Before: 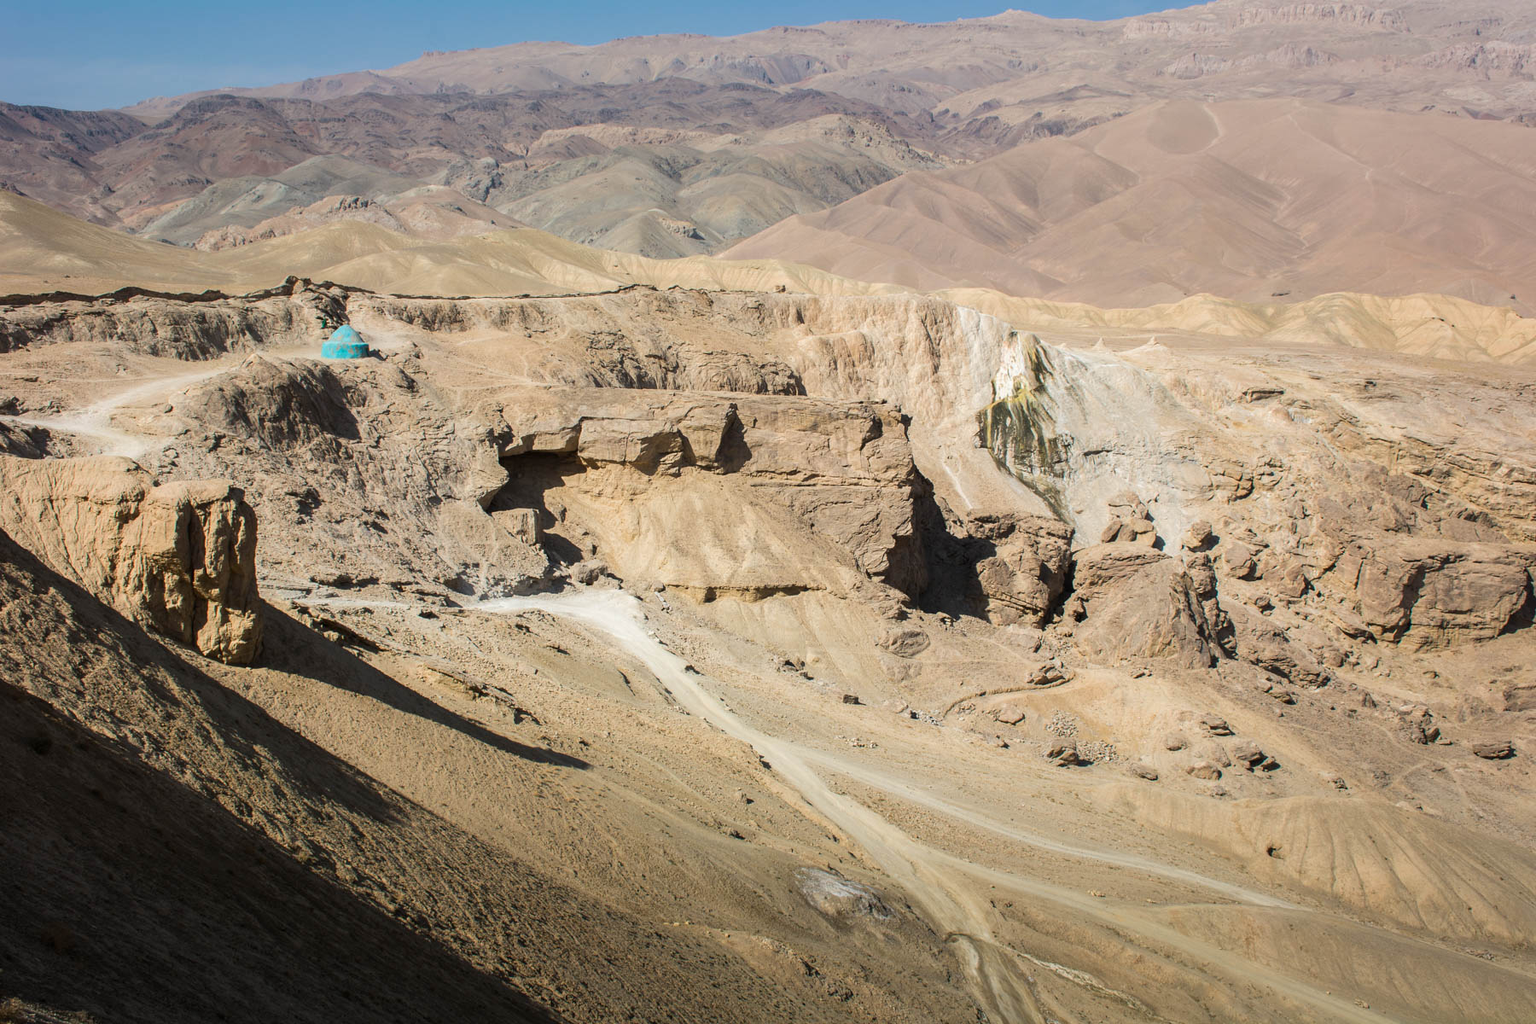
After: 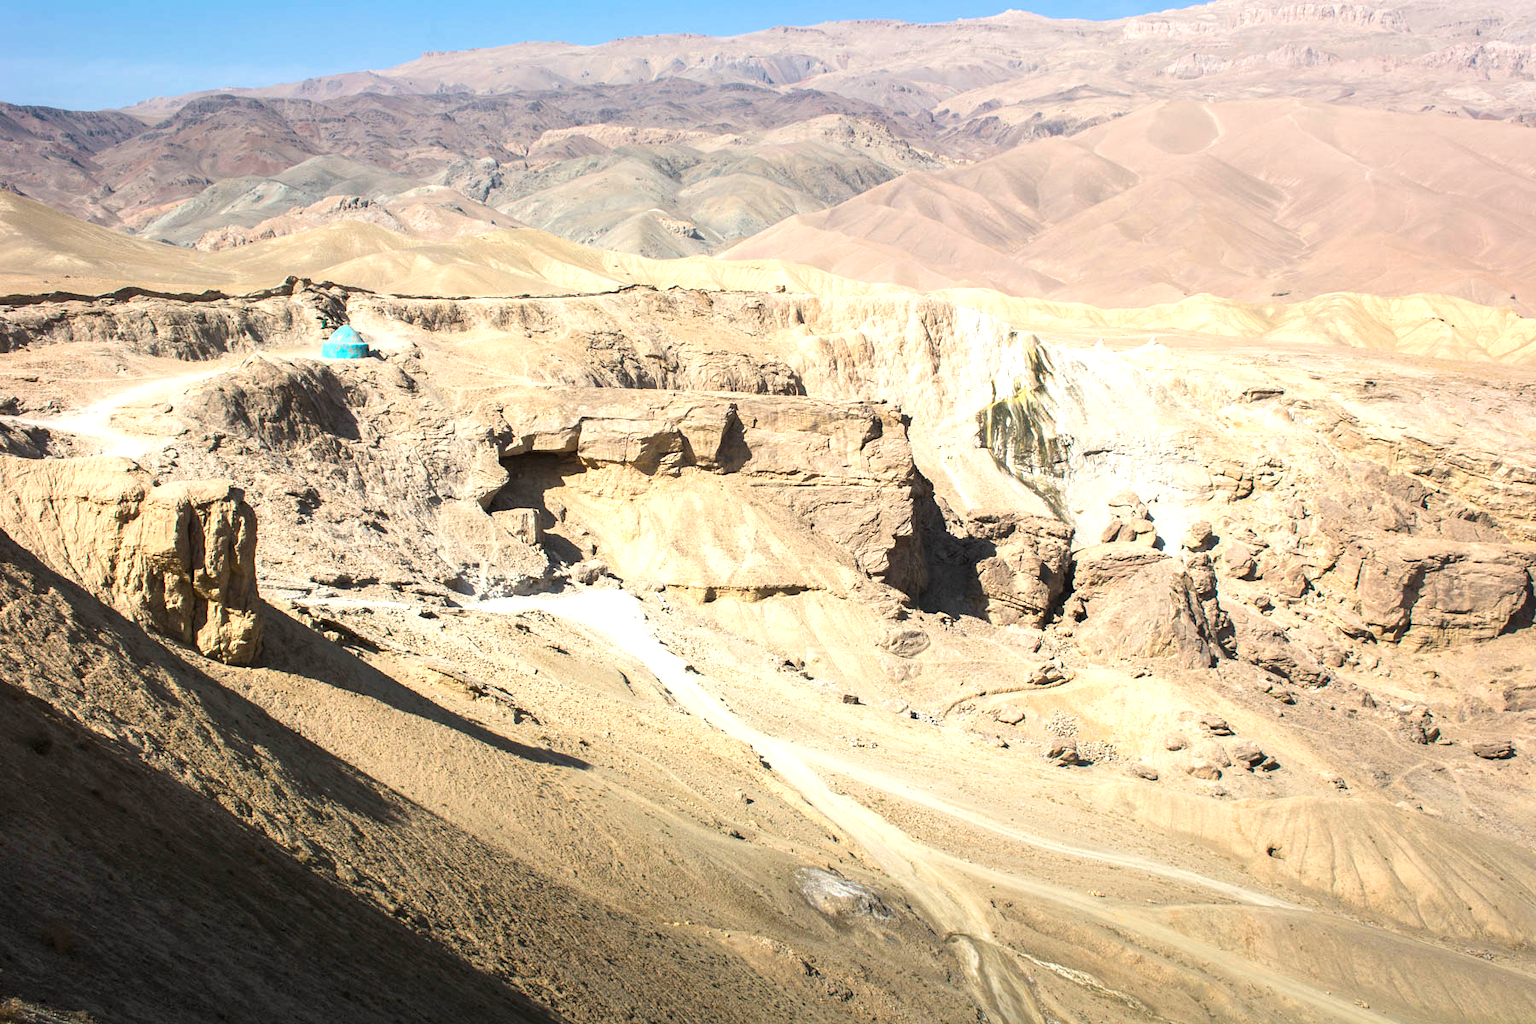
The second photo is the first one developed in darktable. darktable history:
exposure: black level correction 0, exposure 0.889 EV, compensate exposure bias true, compensate highlight preservation false
